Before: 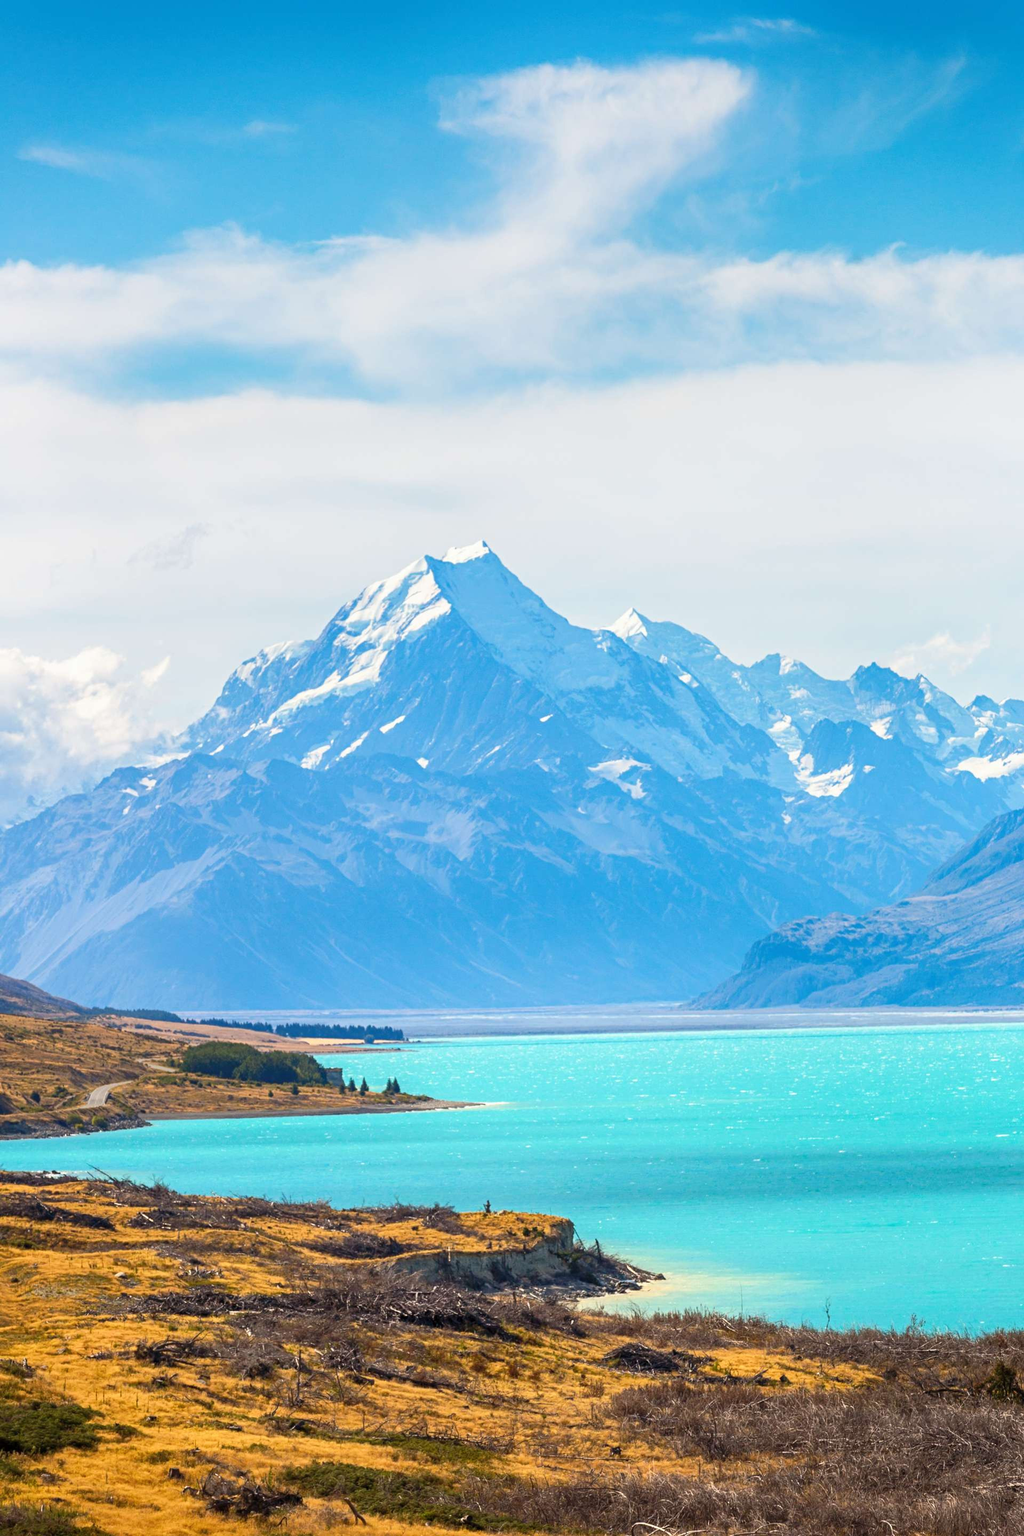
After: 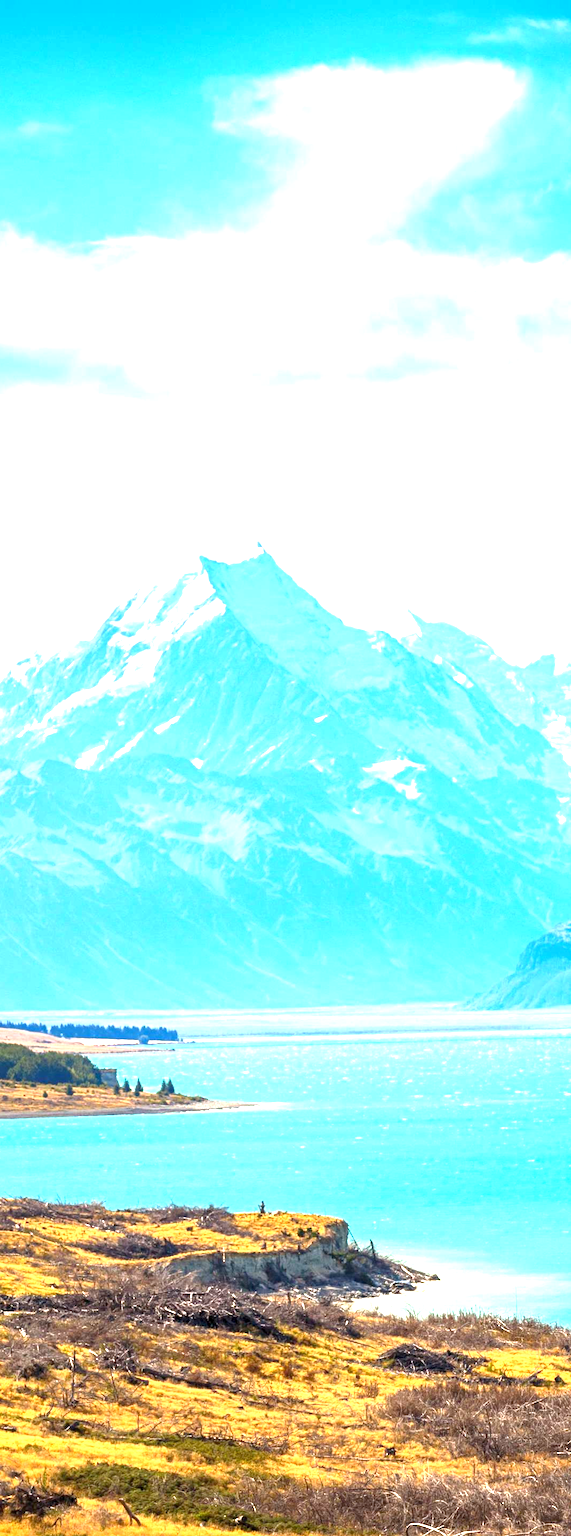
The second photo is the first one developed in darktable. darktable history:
crop: left 22.076%, right 22.069%, bottom 0.01%
exposure: black level correction 0.001, exposure 1.304 EV, compensate highlight preservation false
